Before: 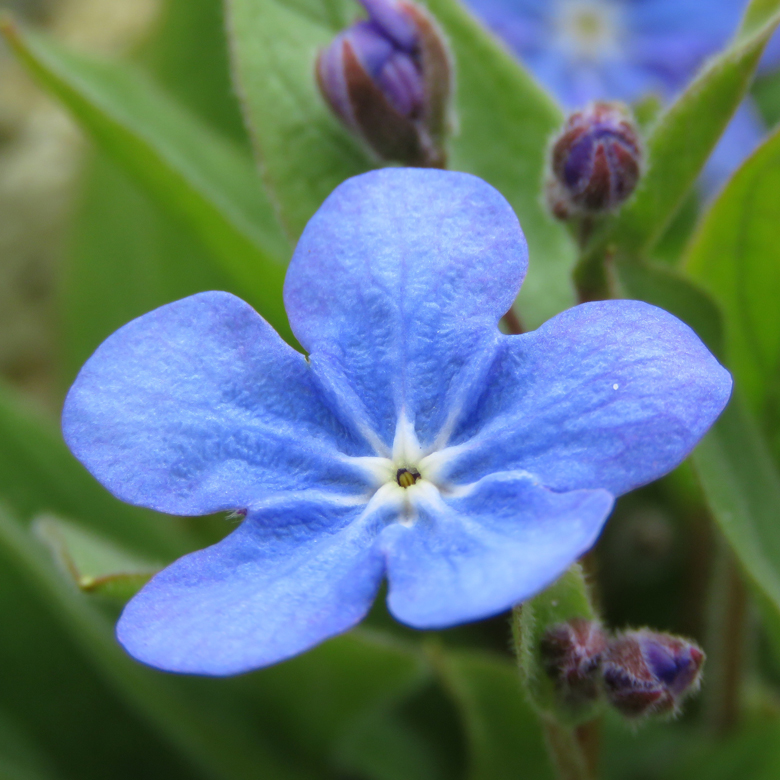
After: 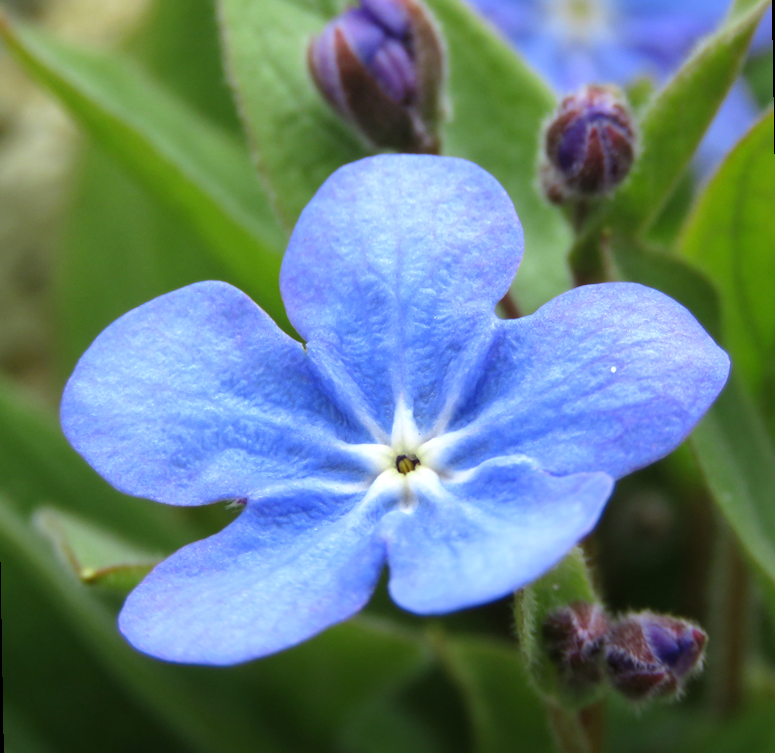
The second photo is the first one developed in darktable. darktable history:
tone equalizer: -8 EV -0.417 EV, -7 EV -0.389 EV, -6 EV -0.333 EV, -5 EV -0.222 EV, -3 EV 0.222 EV, -2 EV 0.333 EV, -1 EV 0.389 EV, +0 EV 0.417 EV, edges refinement/feathering 500, mask exposure compensation -1.57 EV, preserve details no
rotate and perspective: rotation -1°, crop left 0.011, crop right 0.989, crop top 0.025, crop bottom 0.975
